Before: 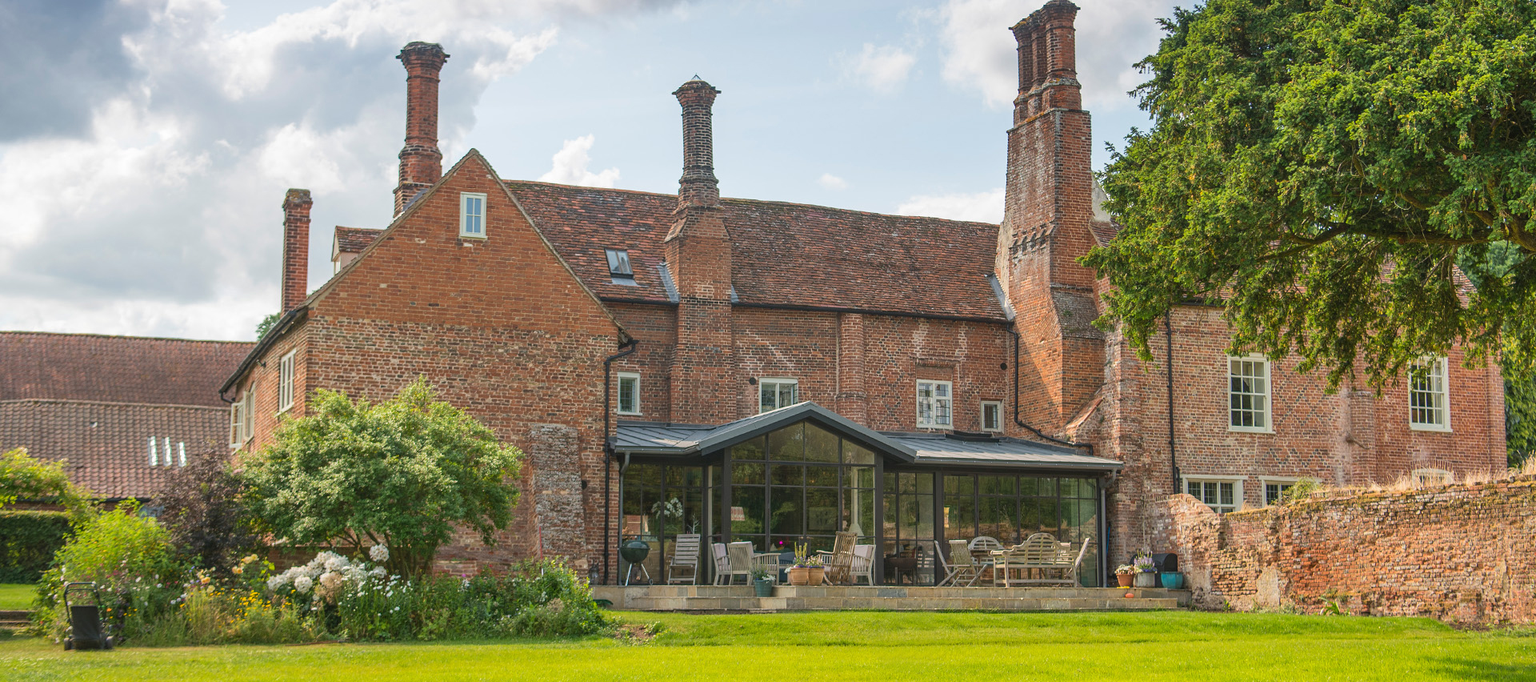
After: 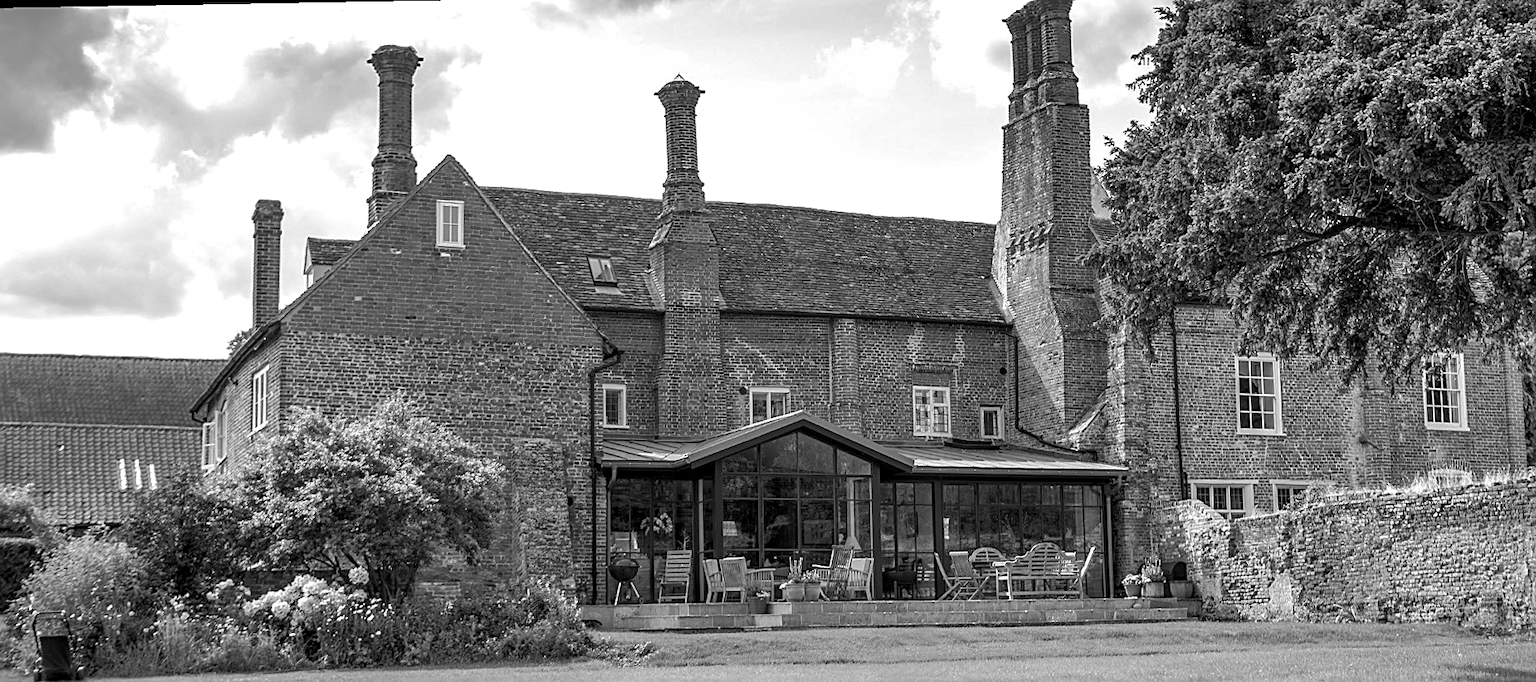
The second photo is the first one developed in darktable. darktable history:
rotate and perspective: rotation -1°, crop left 0.011, crop right 0.989, crop top 0.025, crop bottom 0.975
sharpen: on, module defaults
white balance: red 0.974, blue 1.044
monochrome: on, module defaults
crop: left 1.743%, right 0.268%, bottom 2.011%
color balance rgb: perceptual saturation grading › global saturation 20%, global vibrance 20%
shadows and highlights: on, module defaults
levels: levels [0.129, 0.519, 0.867]
